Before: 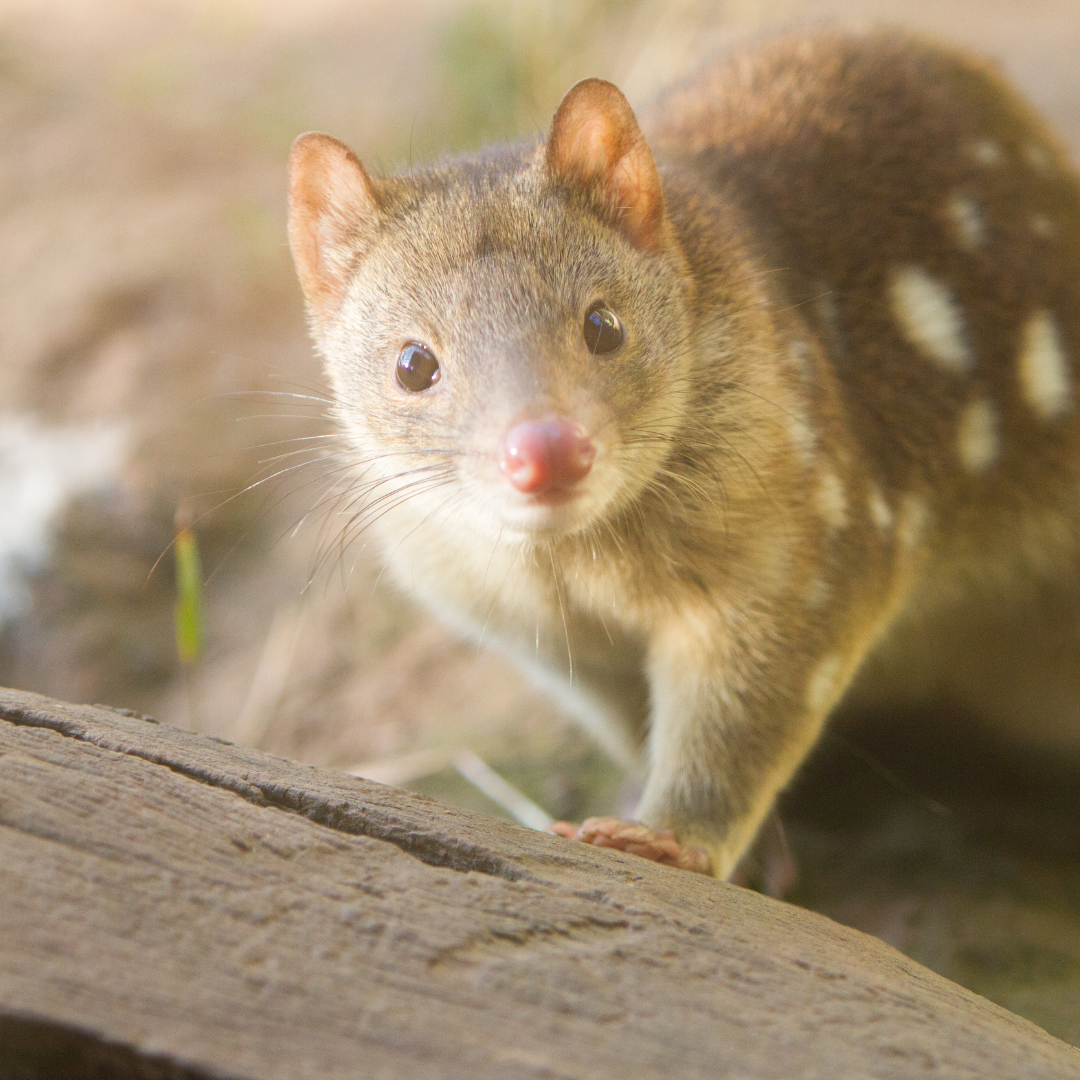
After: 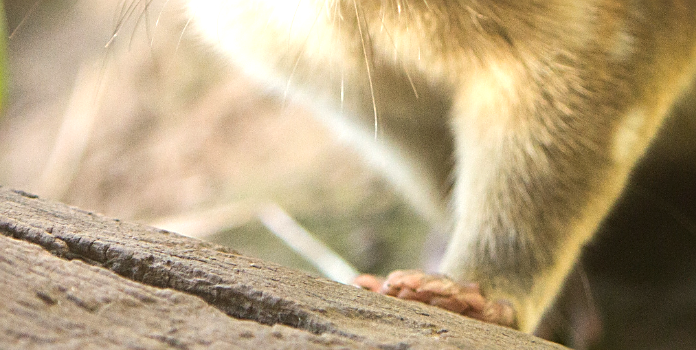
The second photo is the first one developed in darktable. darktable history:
crop: left 18.139%, top 50.737%, right 17.35%, bottom 16.789%
sharpen: amount 0.481
tone equalizer: -8 EV -0.747 EV, -7 EV -0.71 EV, -6 EV -0.608 EV, -5 EV -0.401 EV, -3 EV 0.374 EV, -2 EV 0.6 EV, -1 EV 0.676 EV, +0 EV 0.75 EV, edges refinement/feathering 500, mask exposure compensation -1.57 EV, preserve details no
